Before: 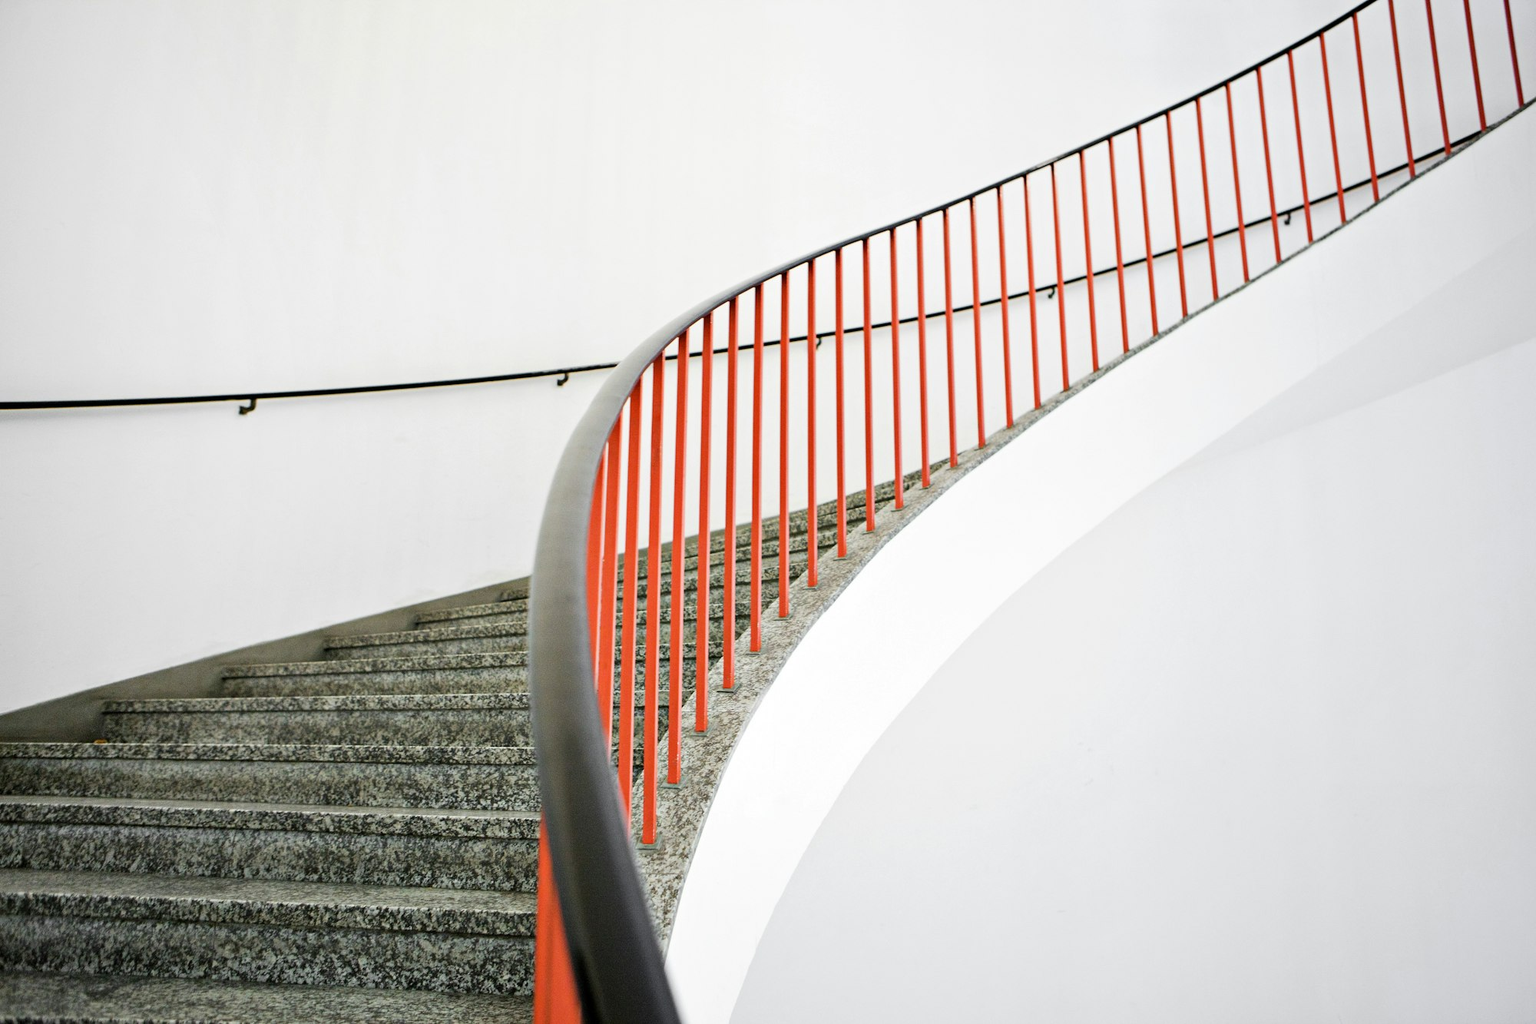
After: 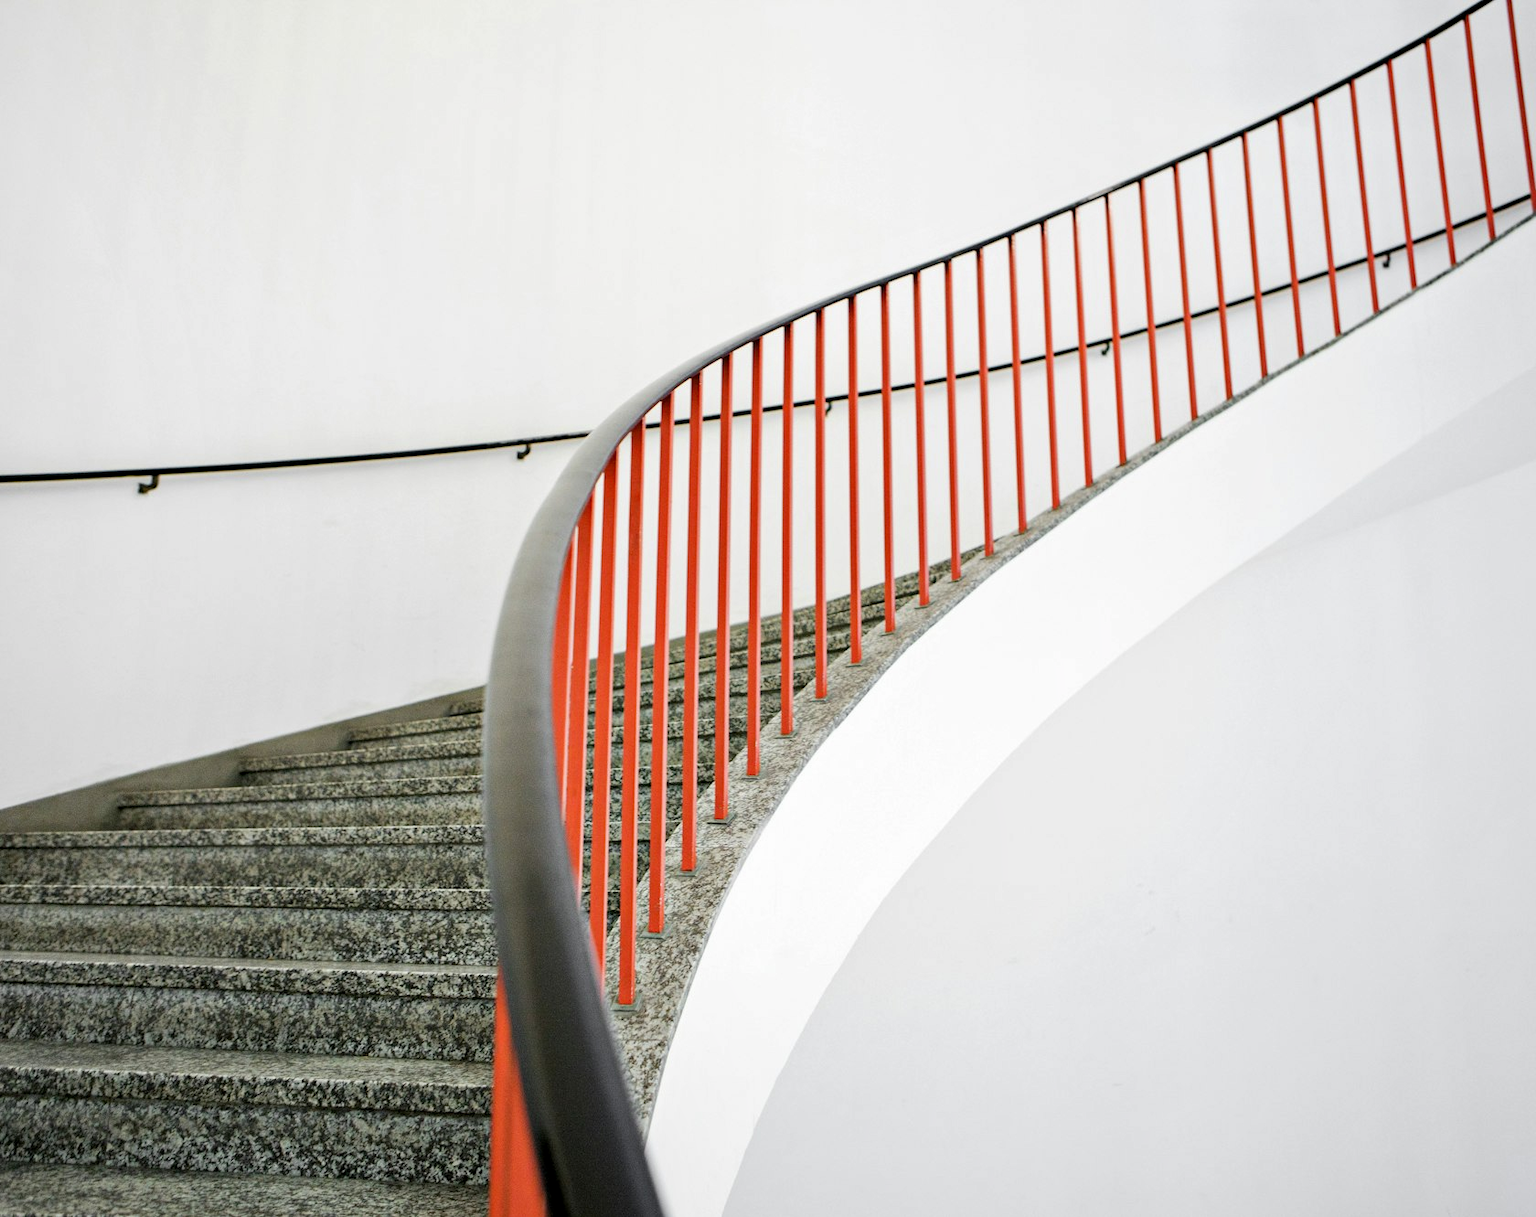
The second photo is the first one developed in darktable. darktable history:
crop: left 8.026%, right 7.374%
shadows and highlights: radius 125.46, shadows 21.19, highlights -21.19, low approximation 0.01
local contrast: highlights 61%, shadows 106%, detail 107%, midtone range 0.529
